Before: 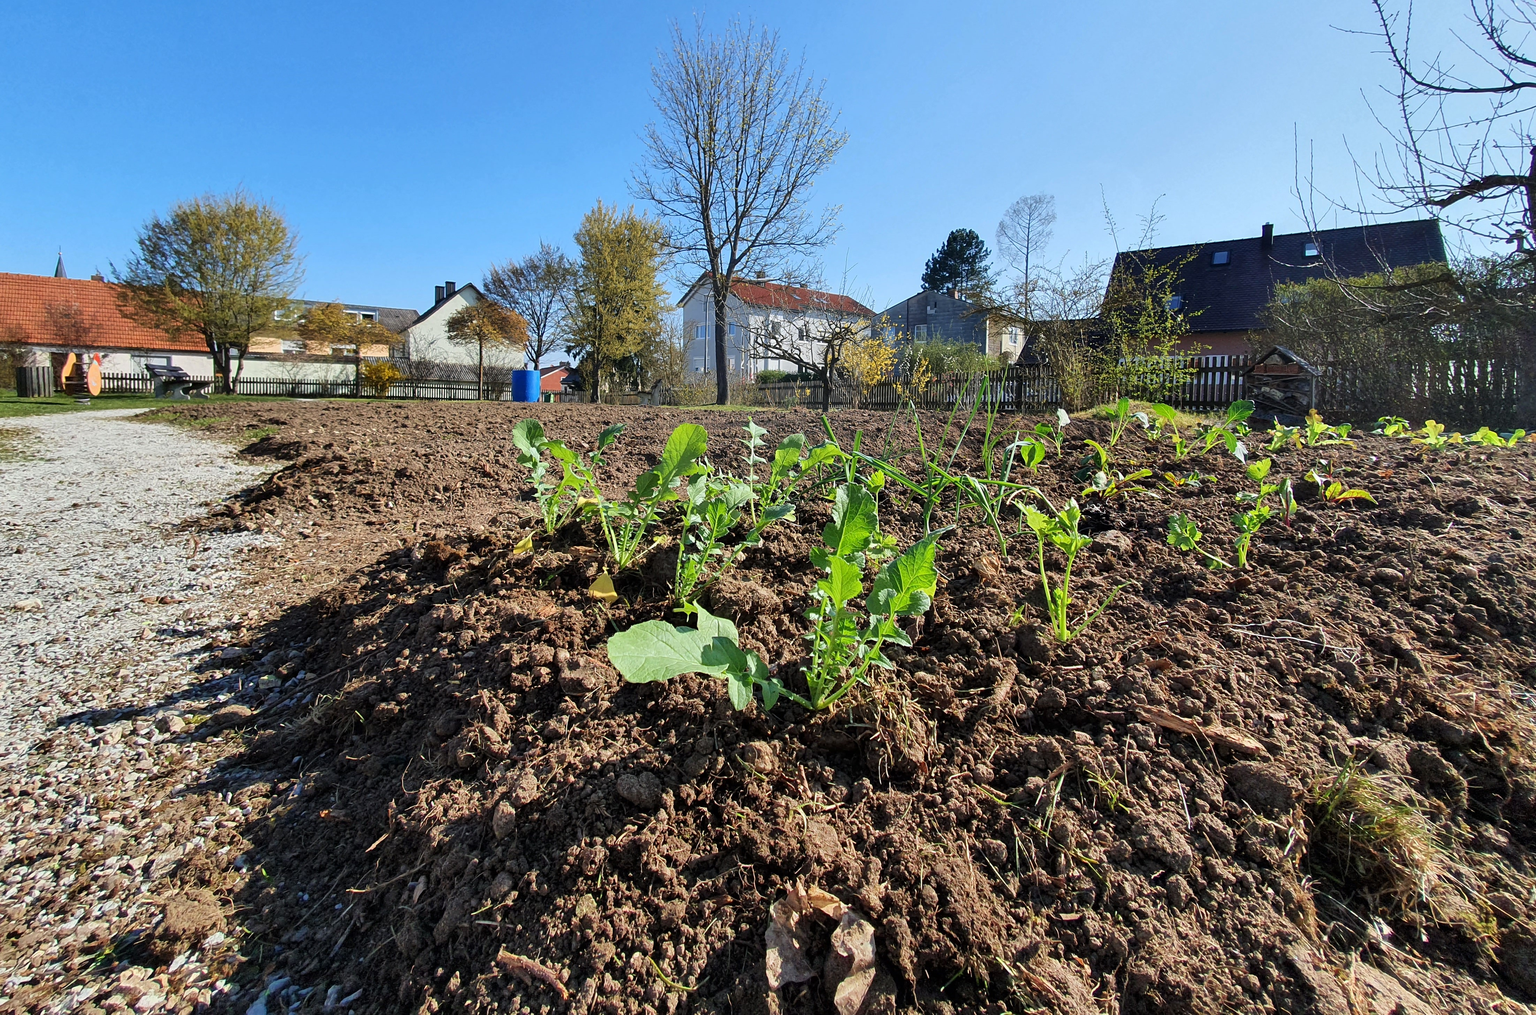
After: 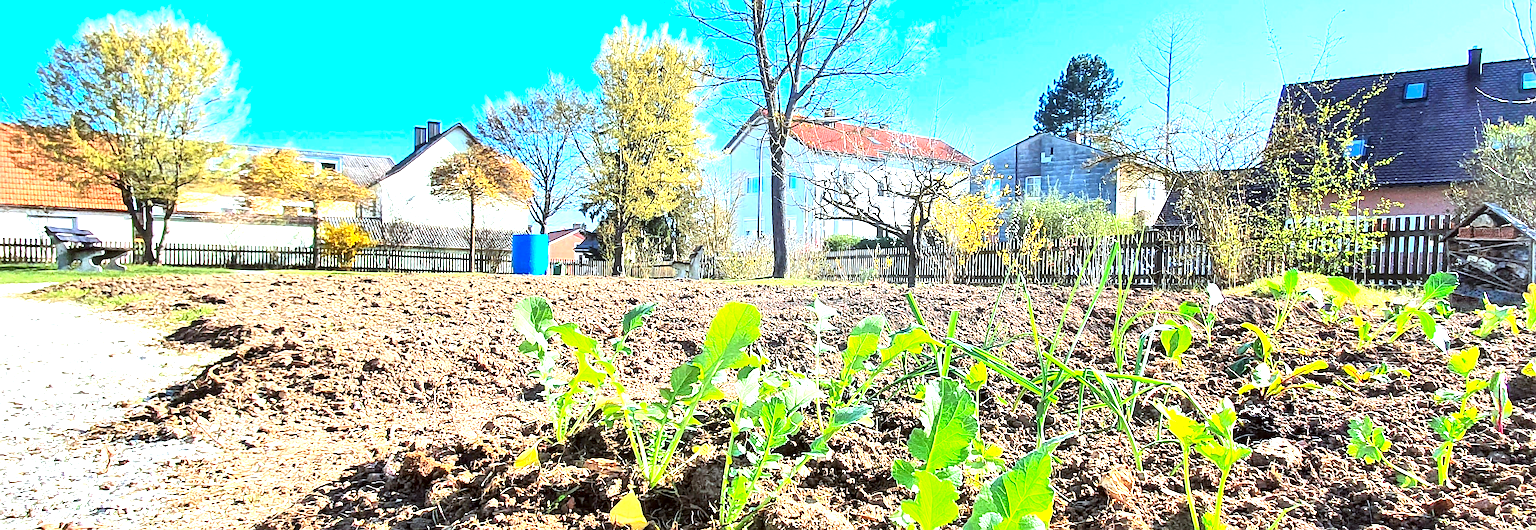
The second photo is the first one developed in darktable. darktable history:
contrast brightness saturation: contrast 0.196, brightness 0.164, saturation 0.224
local contrast: mode bilateral grid, contrast 21, coarseness 50, detail 149%, midtone range 0.2
exposure: black level correction 0, exposure 1.742 EV, compensate exposure bias true, compensate highlight preservation false
tone equalizer: -8 EV -0.407 EV, -7 EV -0.373 EV, -6 EV -0.304 EV, -5 EV -0.218 EV, -3 EV 0.189 EV, -2 EV 0.336 EV, -1 EV 0.375 EV, +0 EV 0.437 EV
color correction: highlights a* -3.6, highlights b* -6.33, shadows a* 2.96, shadows b* 5.29
crop: left 7.193%, top 18.411%, right 14.308%, bottom 40.537%
color zones: curves: ch0 [(0, 0.5) (0.143, 0.5) (0.286, 0.5) (0.429, 0.5) (0.571, 0.5) (0.714, 0.476) (0.857, 0.5) (1, 0.5)]; ch2 [(0, 0.5) (0.143, 0.5) (0.286, 0.5) (0.429, 0.5) (0.571, 0.5) (0.714, 0.487) (0.857, 0.5) (1, 0.5)]
sharpen: on, module defaults
